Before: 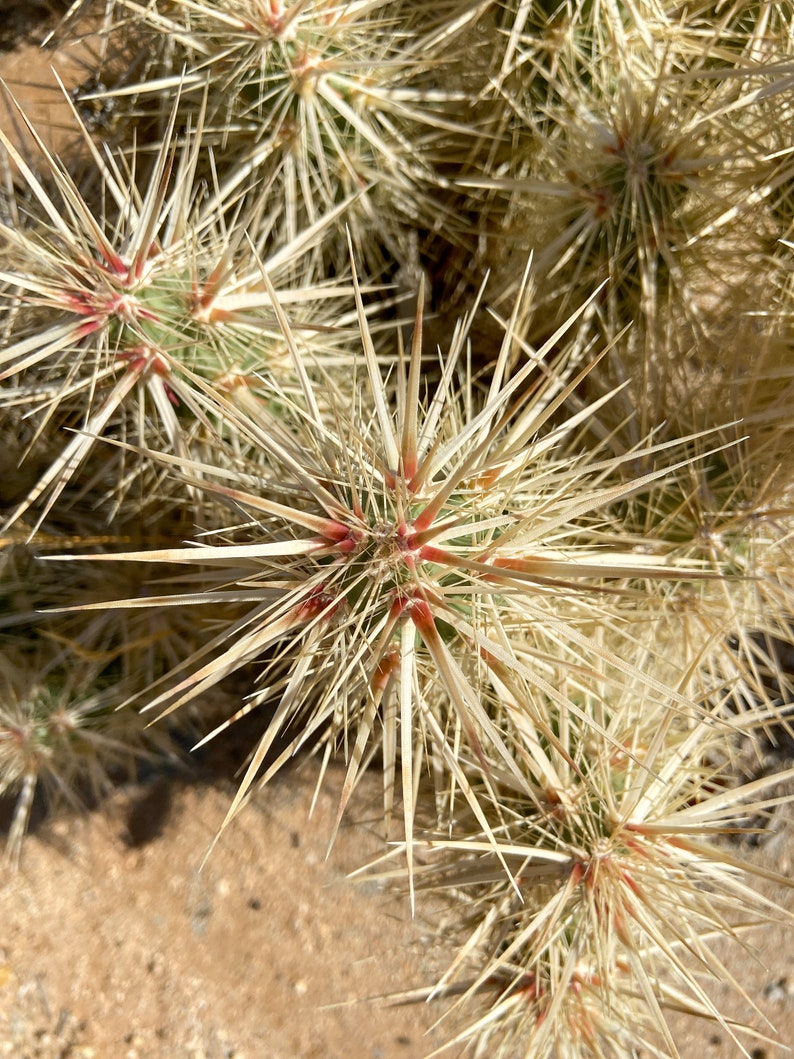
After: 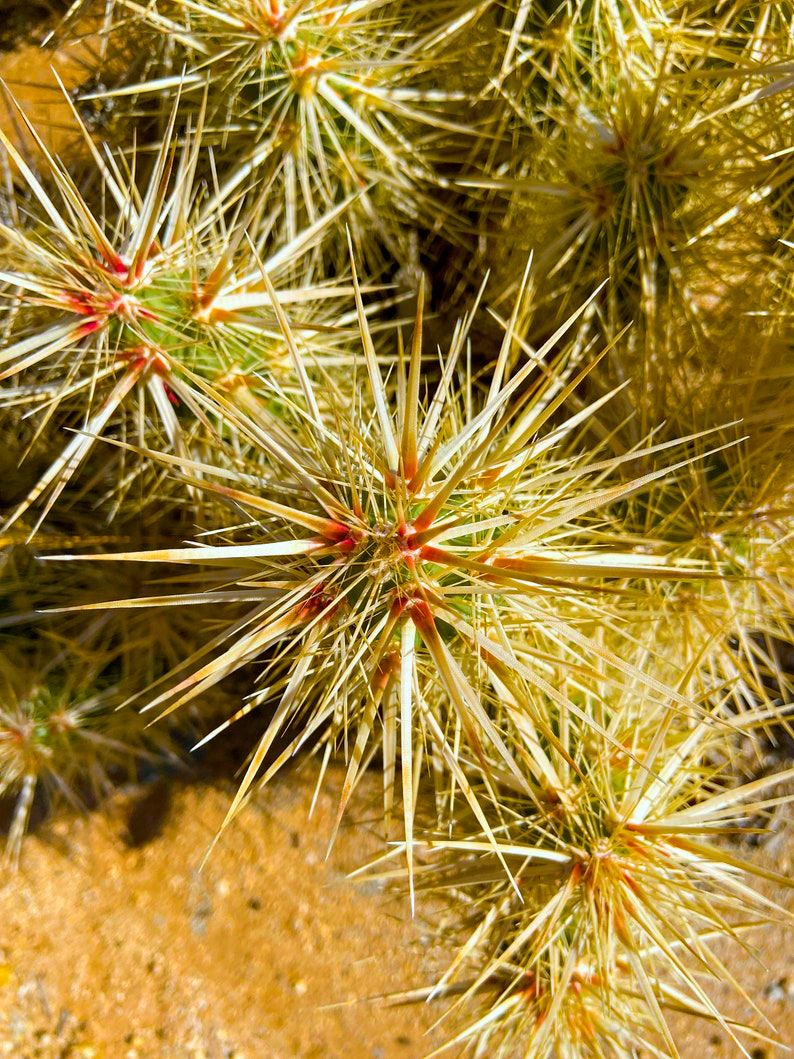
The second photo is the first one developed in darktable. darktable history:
color correction: highlights a* -1.92, highlights b* -18.33
color balance rgb: perceptual saturation grading › global saturation 98.842%, global vibrance 20%
